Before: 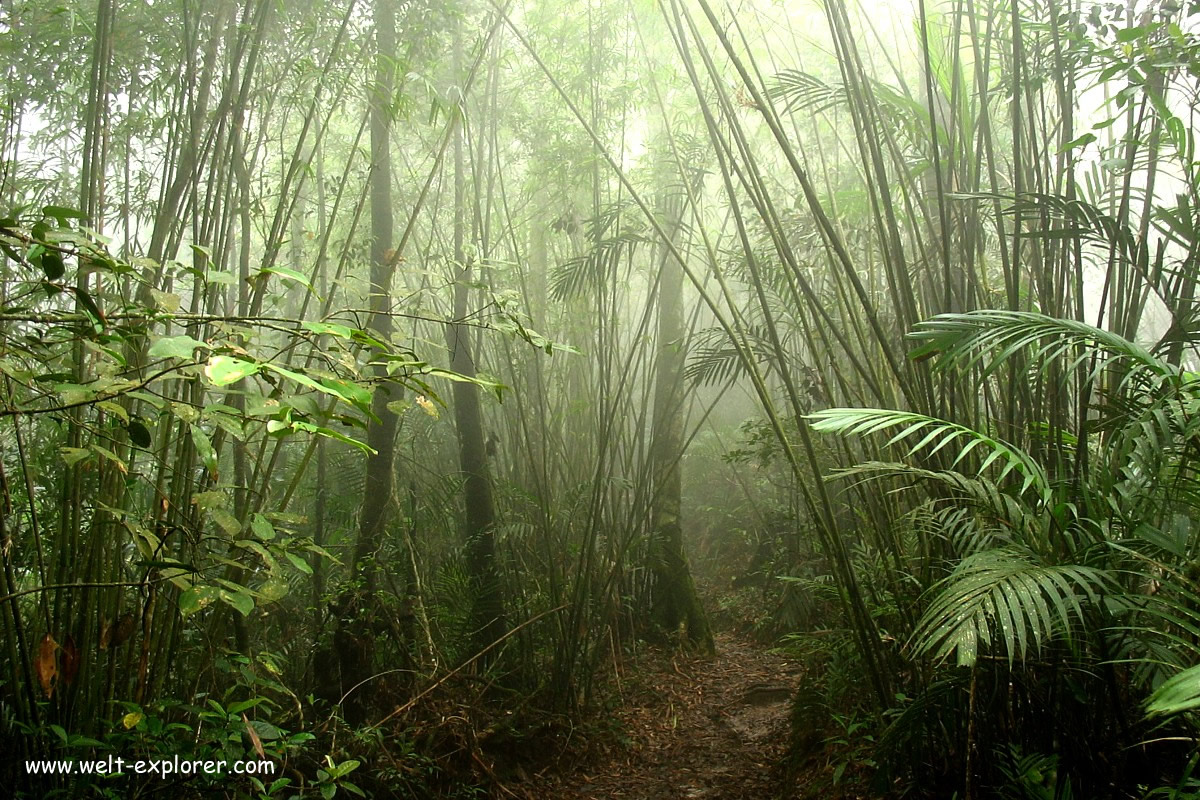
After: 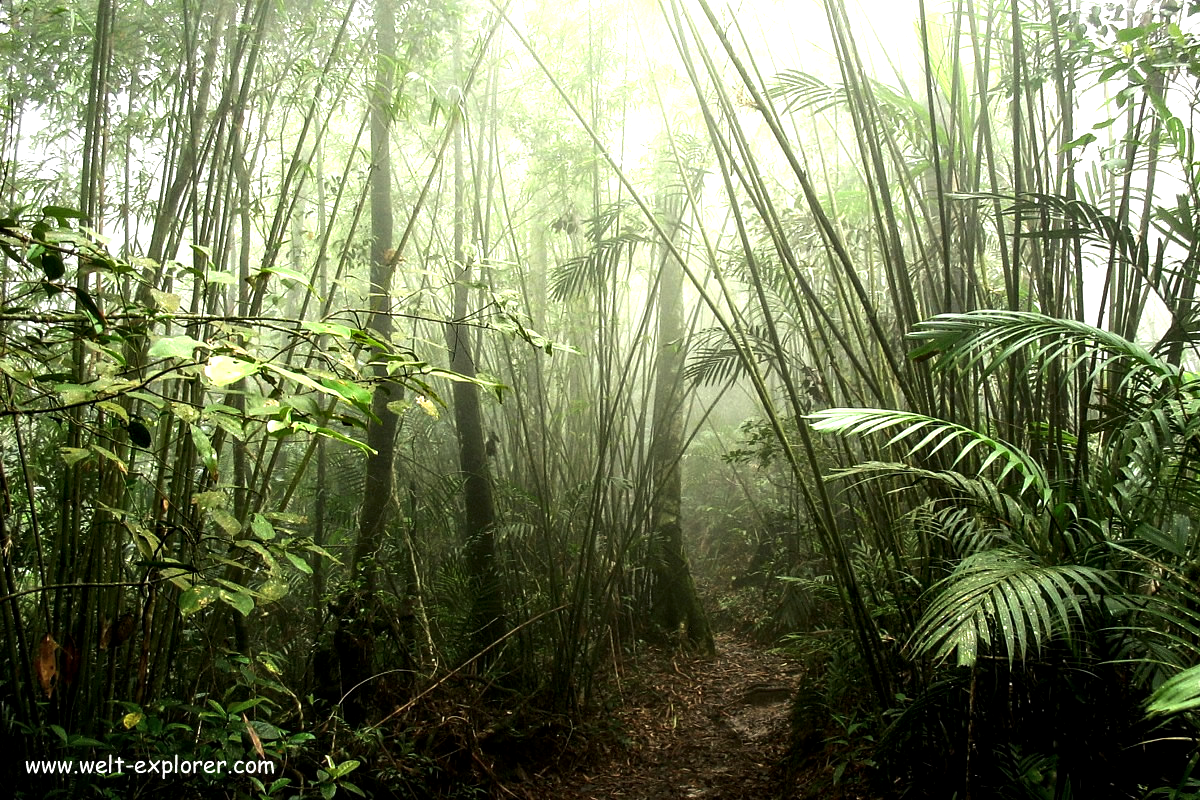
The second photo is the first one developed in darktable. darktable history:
tone equalizer: -8 EV -0.75 EV, -7 EV -0.7 EV, -6 EV -0.6 EV, -5 EV -0.4 EV, -3 EV 0.4 EV, -2 EV 0.6 EV, -1 EV 0.7 EV, +0 EV 0.75 EV, edges refinement/feathering 500, mask exposure compensation -1.57 EV, preserve details no
local contrast: highlights 25%, shadows 75%, midtone range 0.75
